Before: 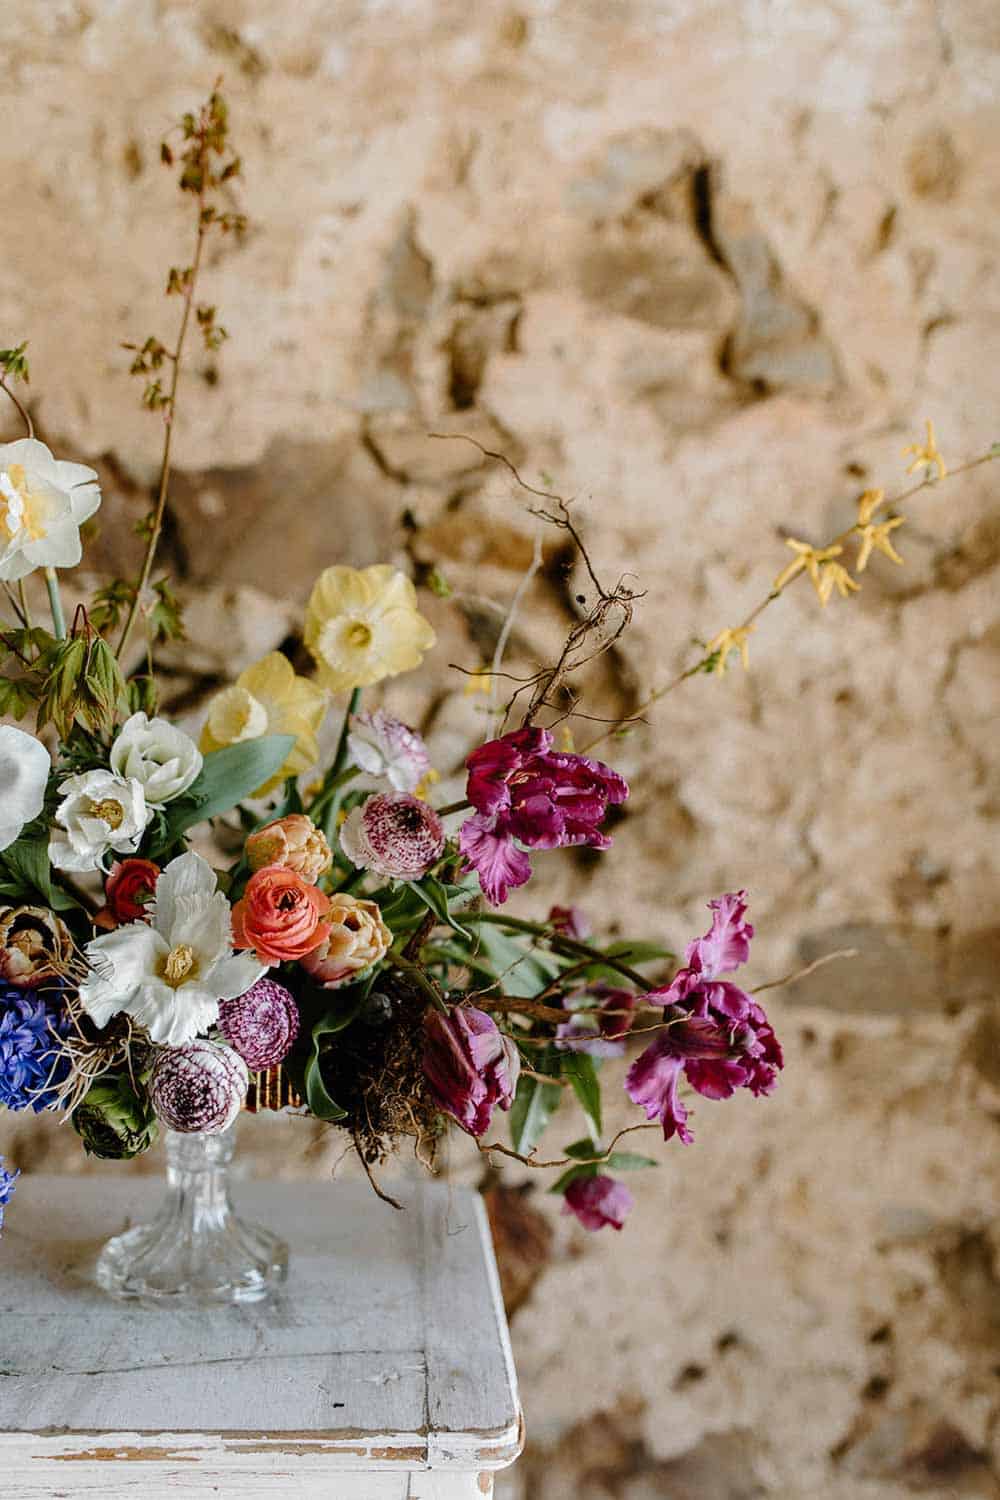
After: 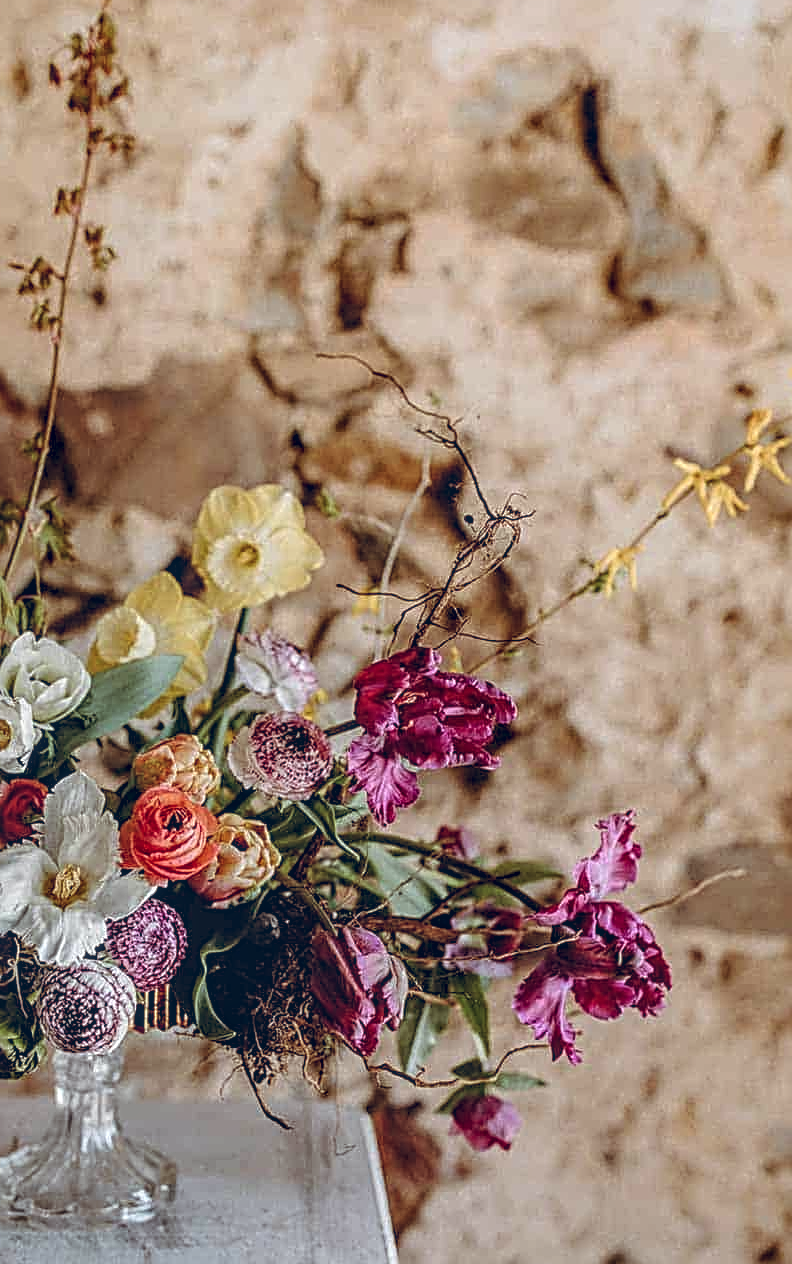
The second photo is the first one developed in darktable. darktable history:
sharpen: radius 3.025, amount 0.757
crop: left 11.225%, top 5.381%, right 9.565%, bottom 10.314%
local contrast: highlights 0%, shadows 0%, detail 133%
color balance rgb: shadows lift › chroma 9.92%, shadows lift › hue 45.12°, power › luminance 3.26%, power › hue 231.93°, global offset › luminance 0.4%, global offset › chroma 0.21%, global offset › hue 255.02°
exposure: exposure -0.041 EV, compensate highlight preservation false
